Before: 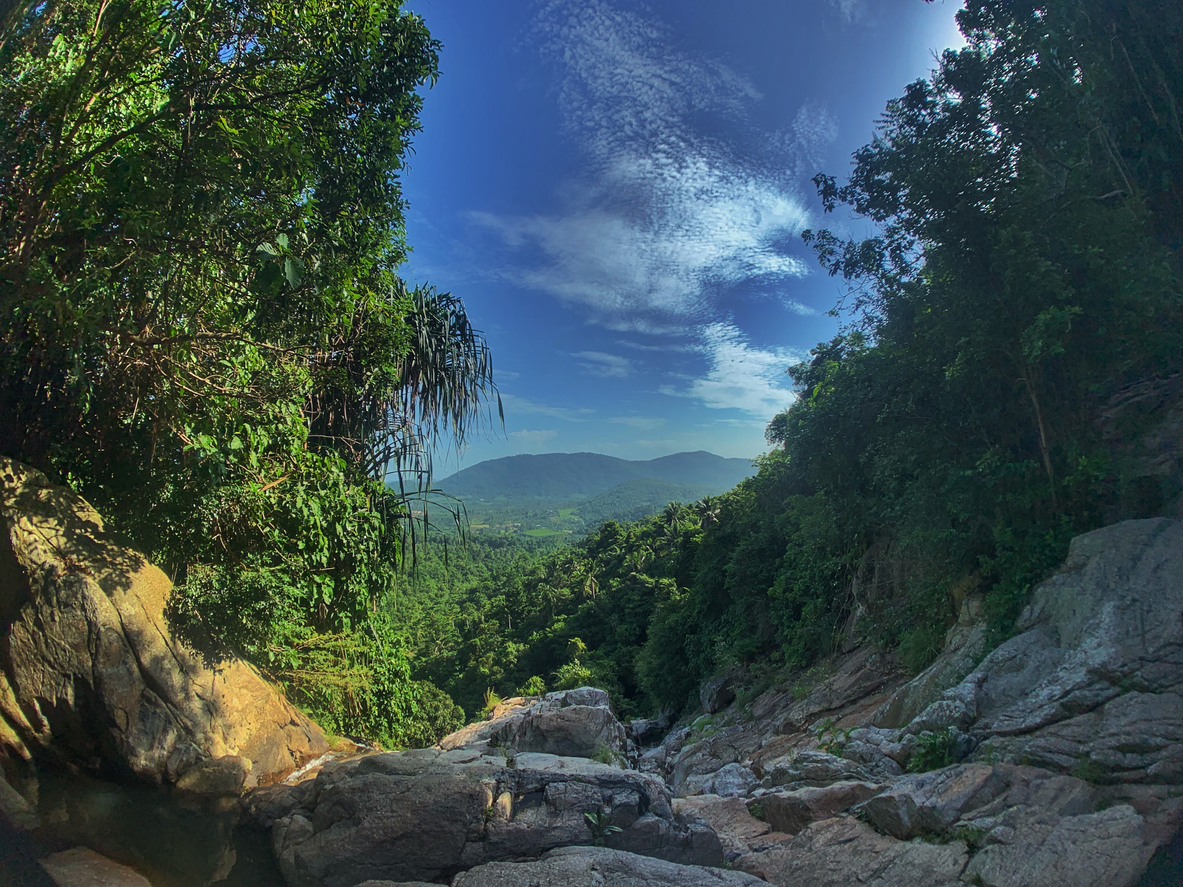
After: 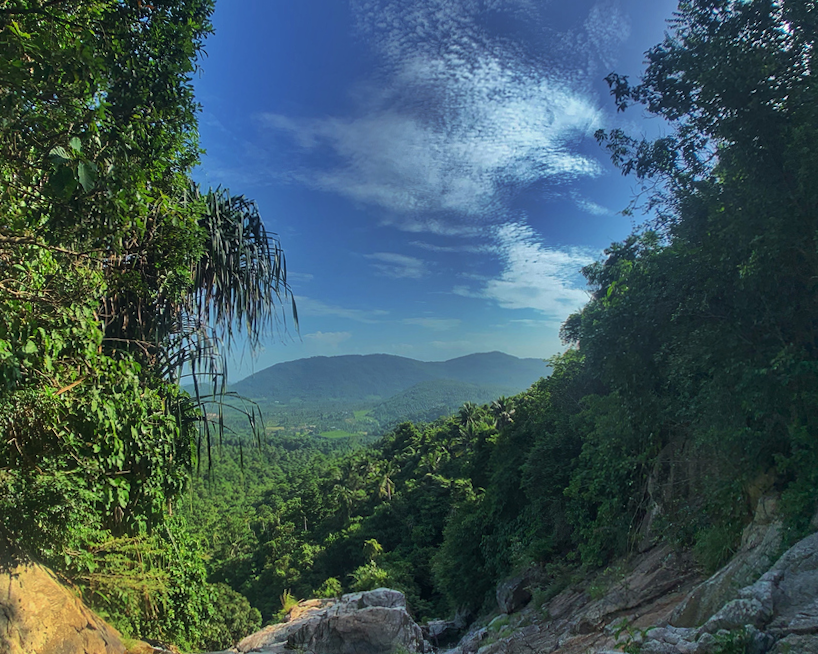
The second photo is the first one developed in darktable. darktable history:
crop and rotate: left 17.046%, top 10.659%, right 12.989%, bottom 14.553%
rotate and perspective: rotation -0.45°, automatic cropping original format, crop left 0.008, crop right 0.992, crop top 0.012, crop bottom 0.988
